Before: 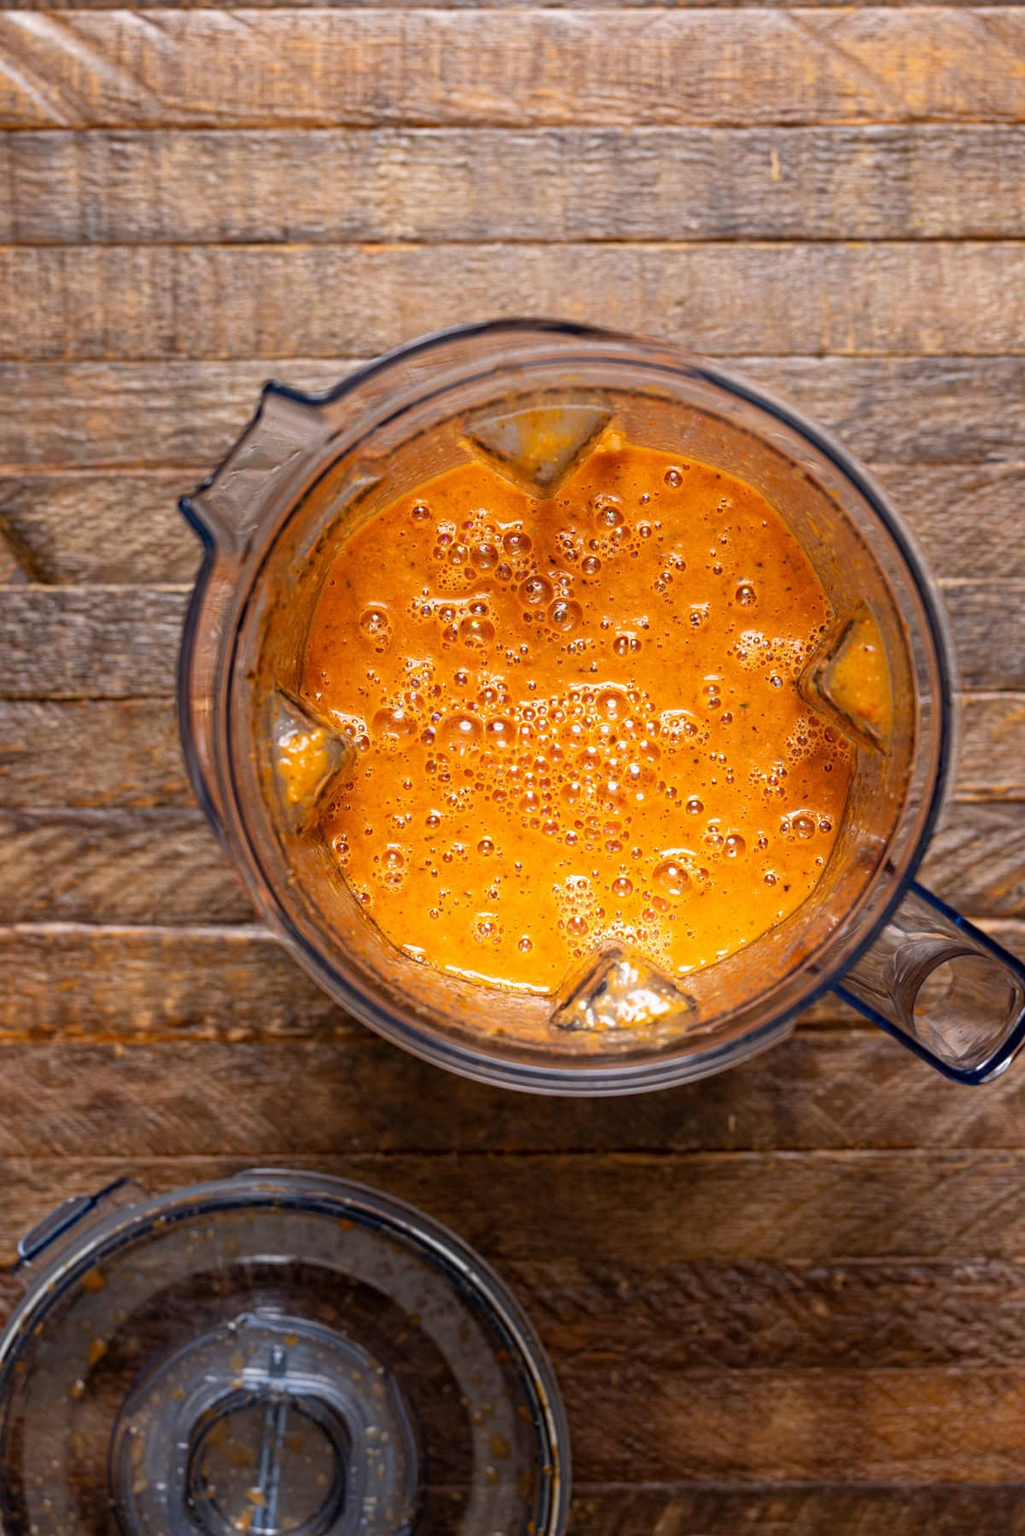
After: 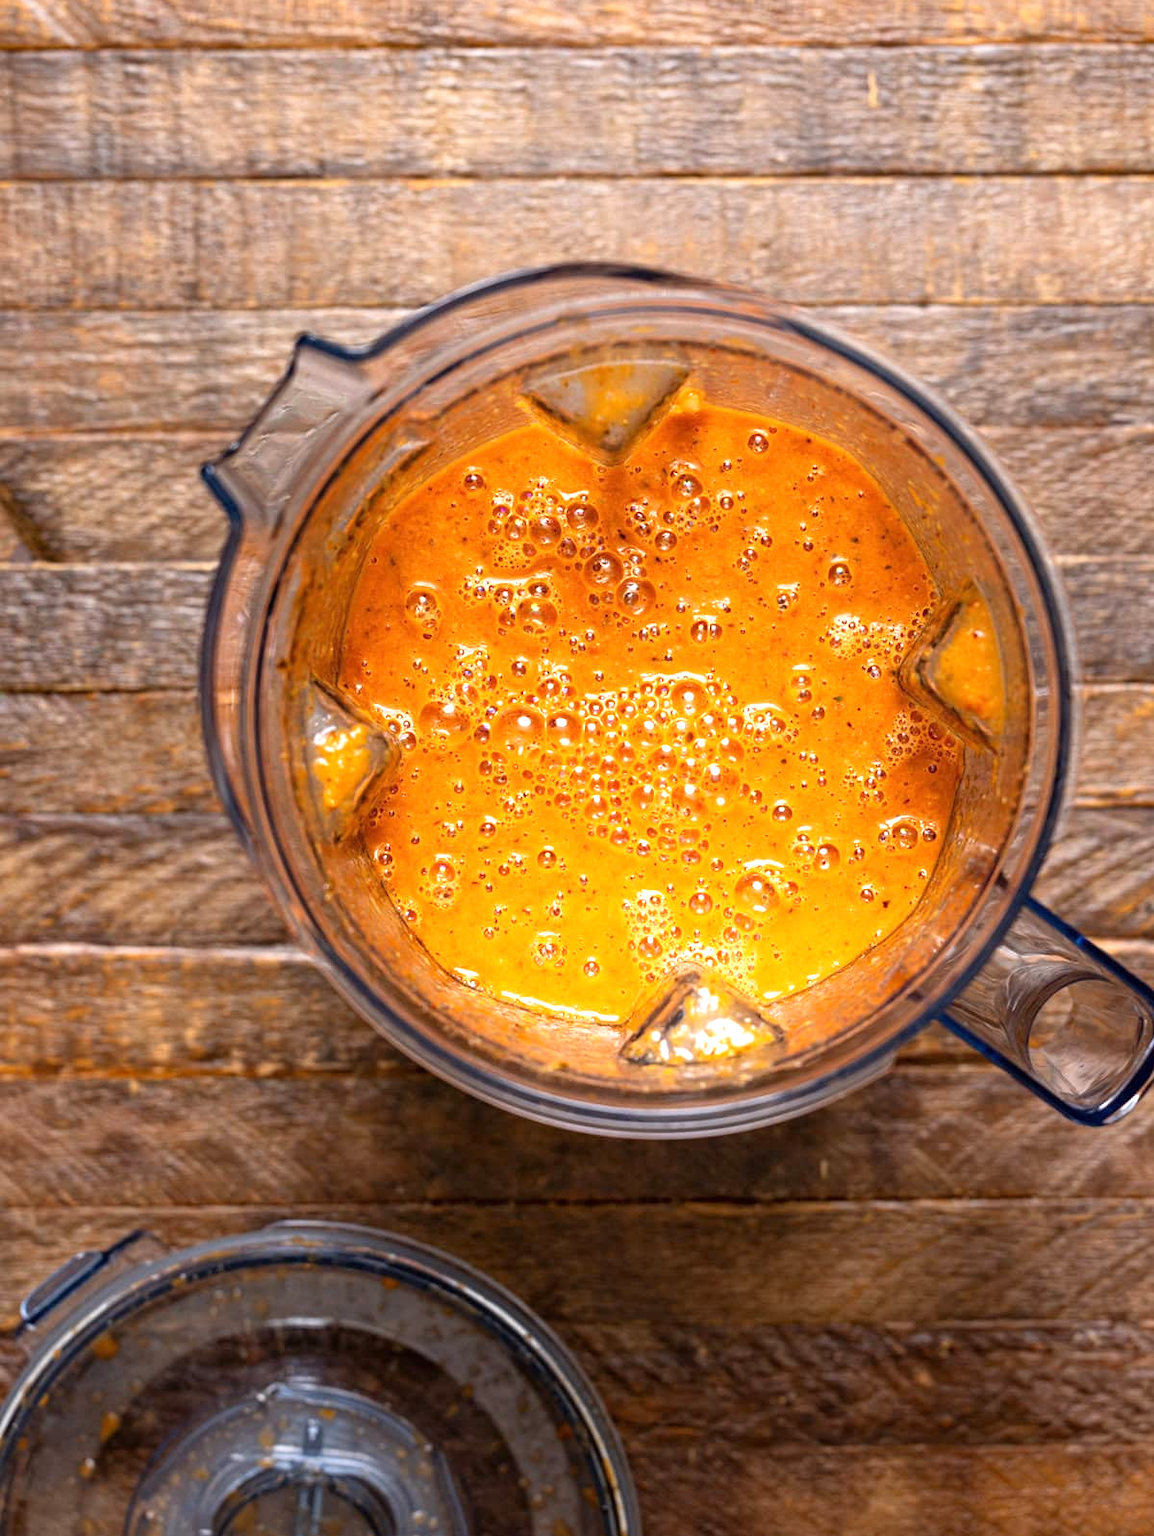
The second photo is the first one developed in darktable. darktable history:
exposure: black level correction 0, exposure 0.5 EV, compensate highlight preservation false
crop and rotate: top 5.609%, bottom 5.609%
